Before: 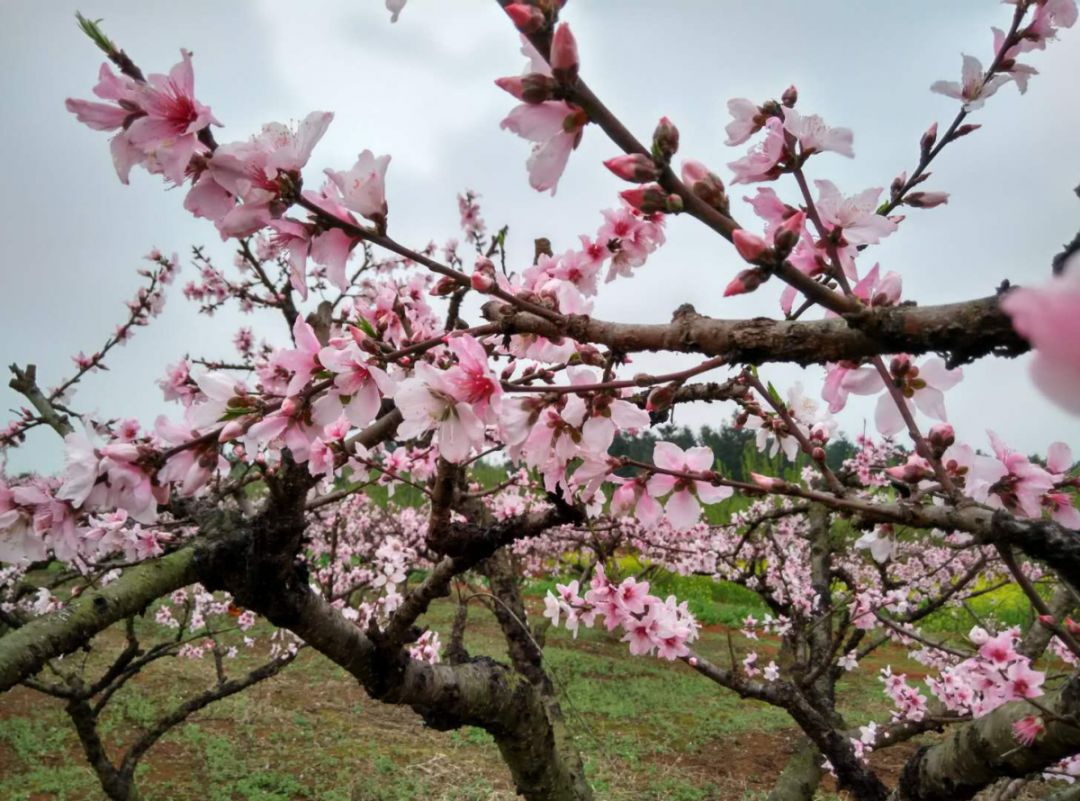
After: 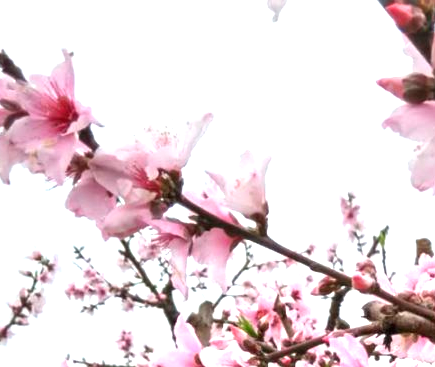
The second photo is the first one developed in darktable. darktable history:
exposure: black level correction 0, exposure 1.1 EV, compensate exposure bias true, compensate highlight preservation false
crop and rotate: left 11.052%, top 0.069%, right 48.653%, bottom 54.064%
